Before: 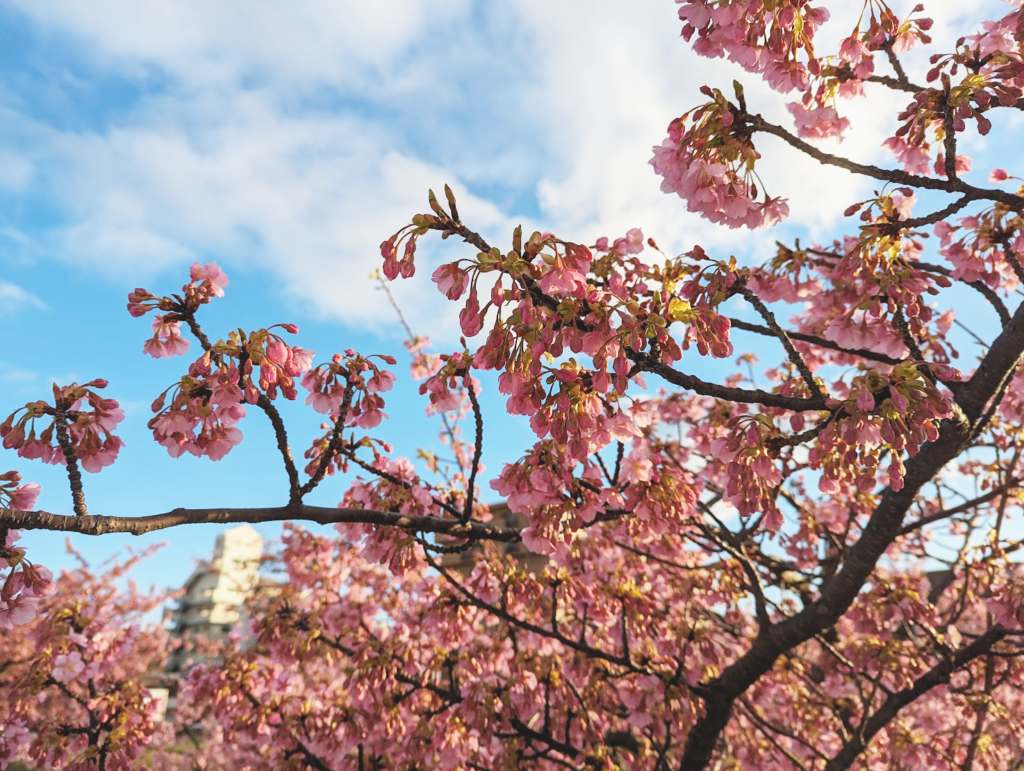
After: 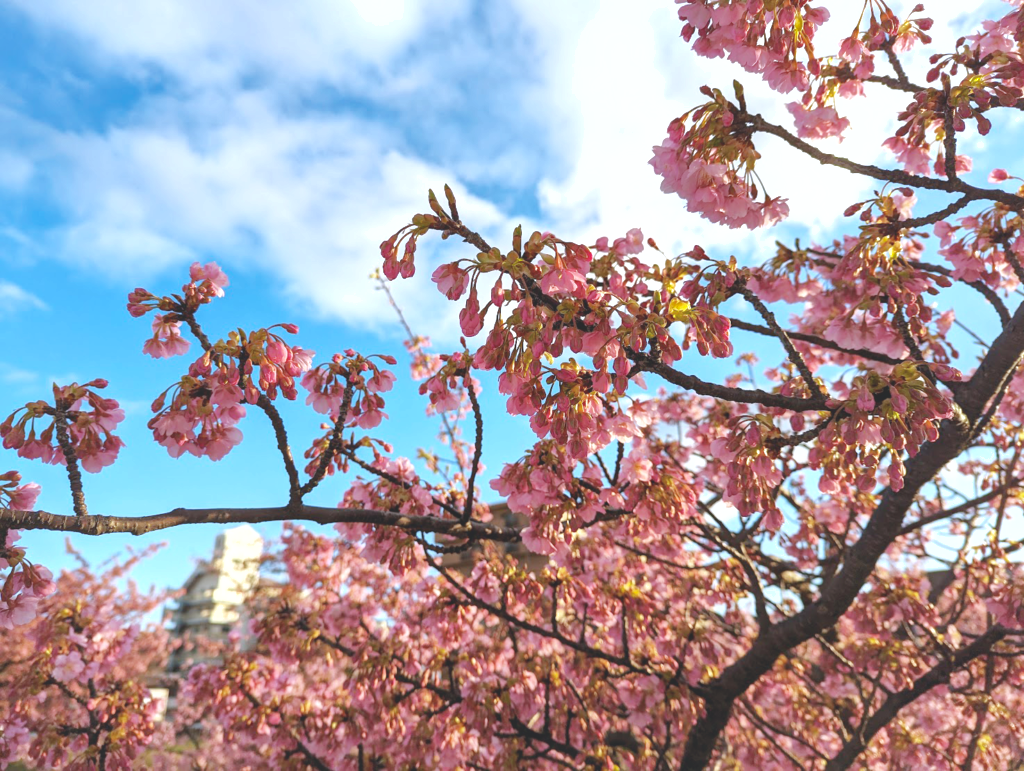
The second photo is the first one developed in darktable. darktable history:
shadows and highlights: on, module defaults
exposure: exposure 0.3 EV, compensate highlight preservation false
white balance: red 0.974, blue 1.044
